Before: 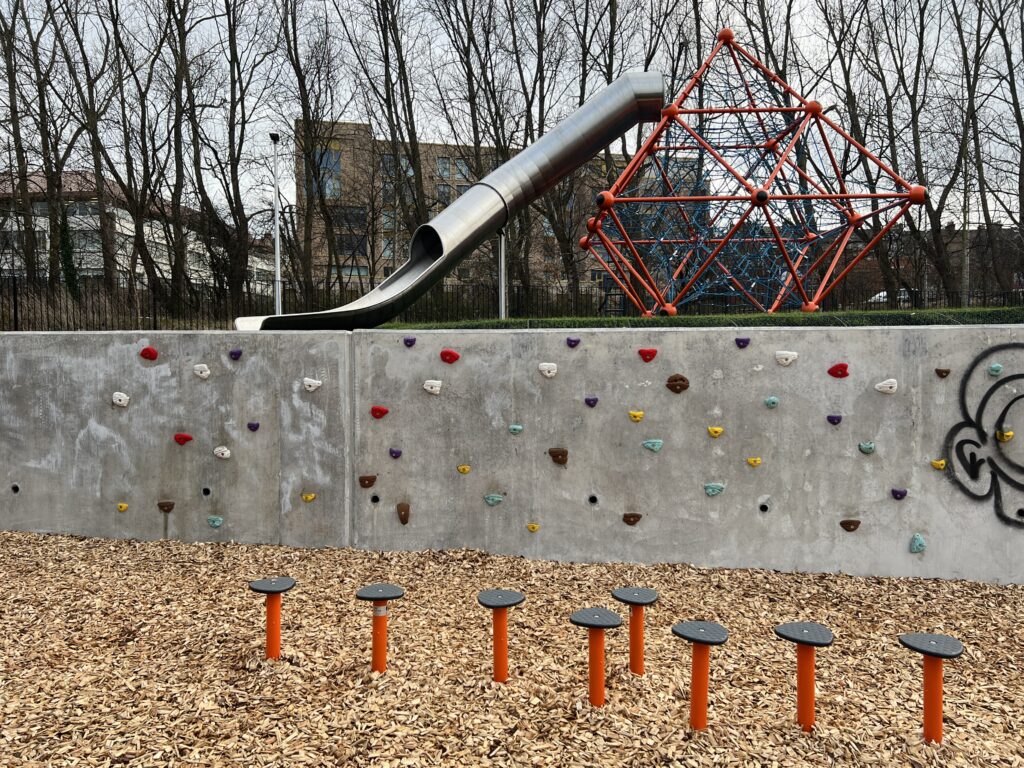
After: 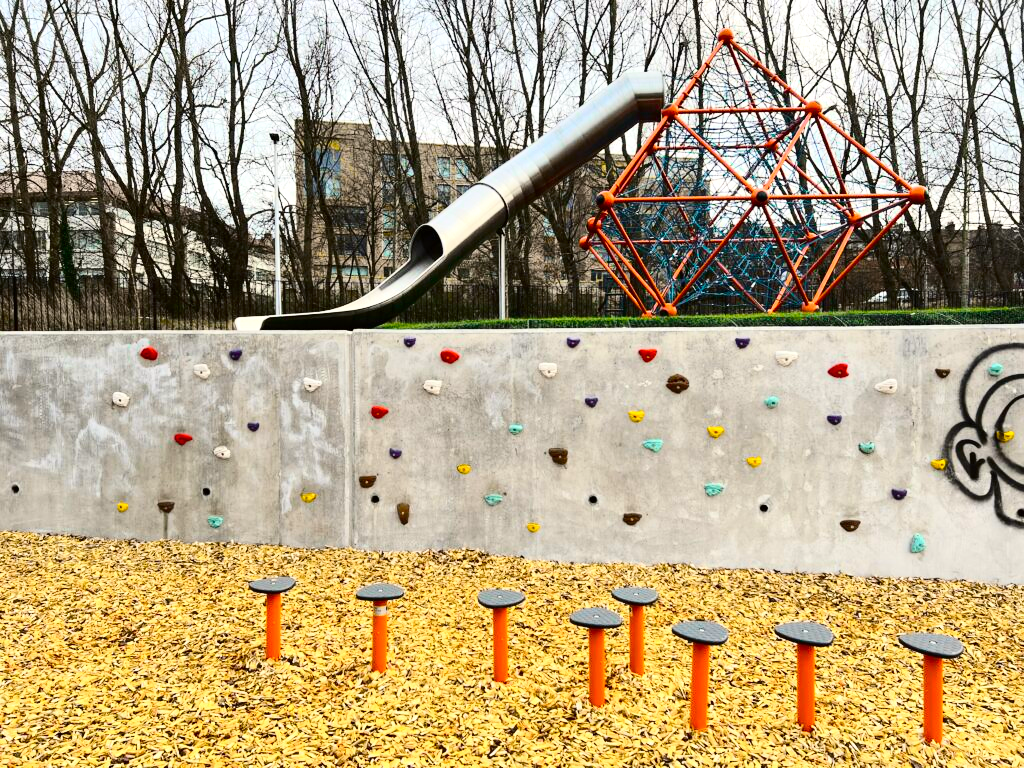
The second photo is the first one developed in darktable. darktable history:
tone curve: curves: ch0 [(0, 0) (0.104, 0.068) (0.236, 0.227) (0.46, 0.576) (0.657, 0.796) (0.861, 0.932) (1, 0.981)]; ch1 [(0, 0) (0.353, 0.344) (0.434, 0.382) (0.479, 0.476) (0.502, 0.504) (0.544, 0.534) (0.57, 0.57) (0.586, 0.603) (0.618, 0.631) (0.657, 0.679) (1, 1)]; ch2 [(0, 0) (0.34, 0.314) (0.434, 0.43) (0.5, 0.511) (0.528, 0.545) (0.557, 0.573) (0.573, 0.618) (0.628, 0.751) (1, 1)], color space Lab, independent channels, preserve colors none
exposure: black level correction 0, exposure 0.5 EV, compensate highlight preservation false
